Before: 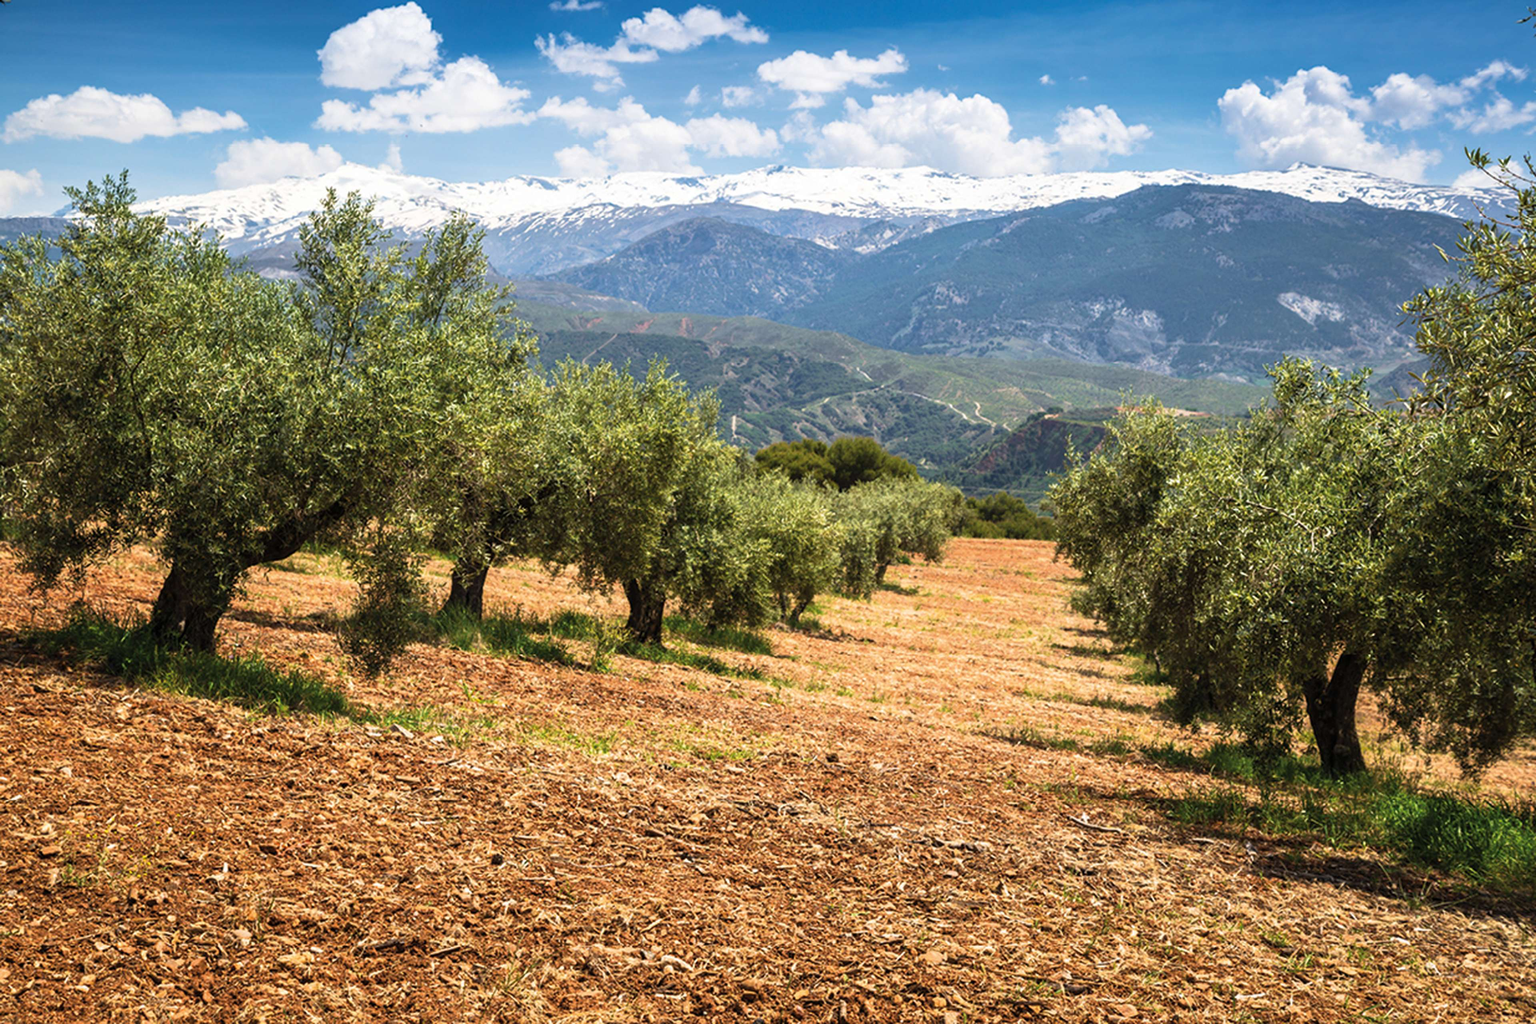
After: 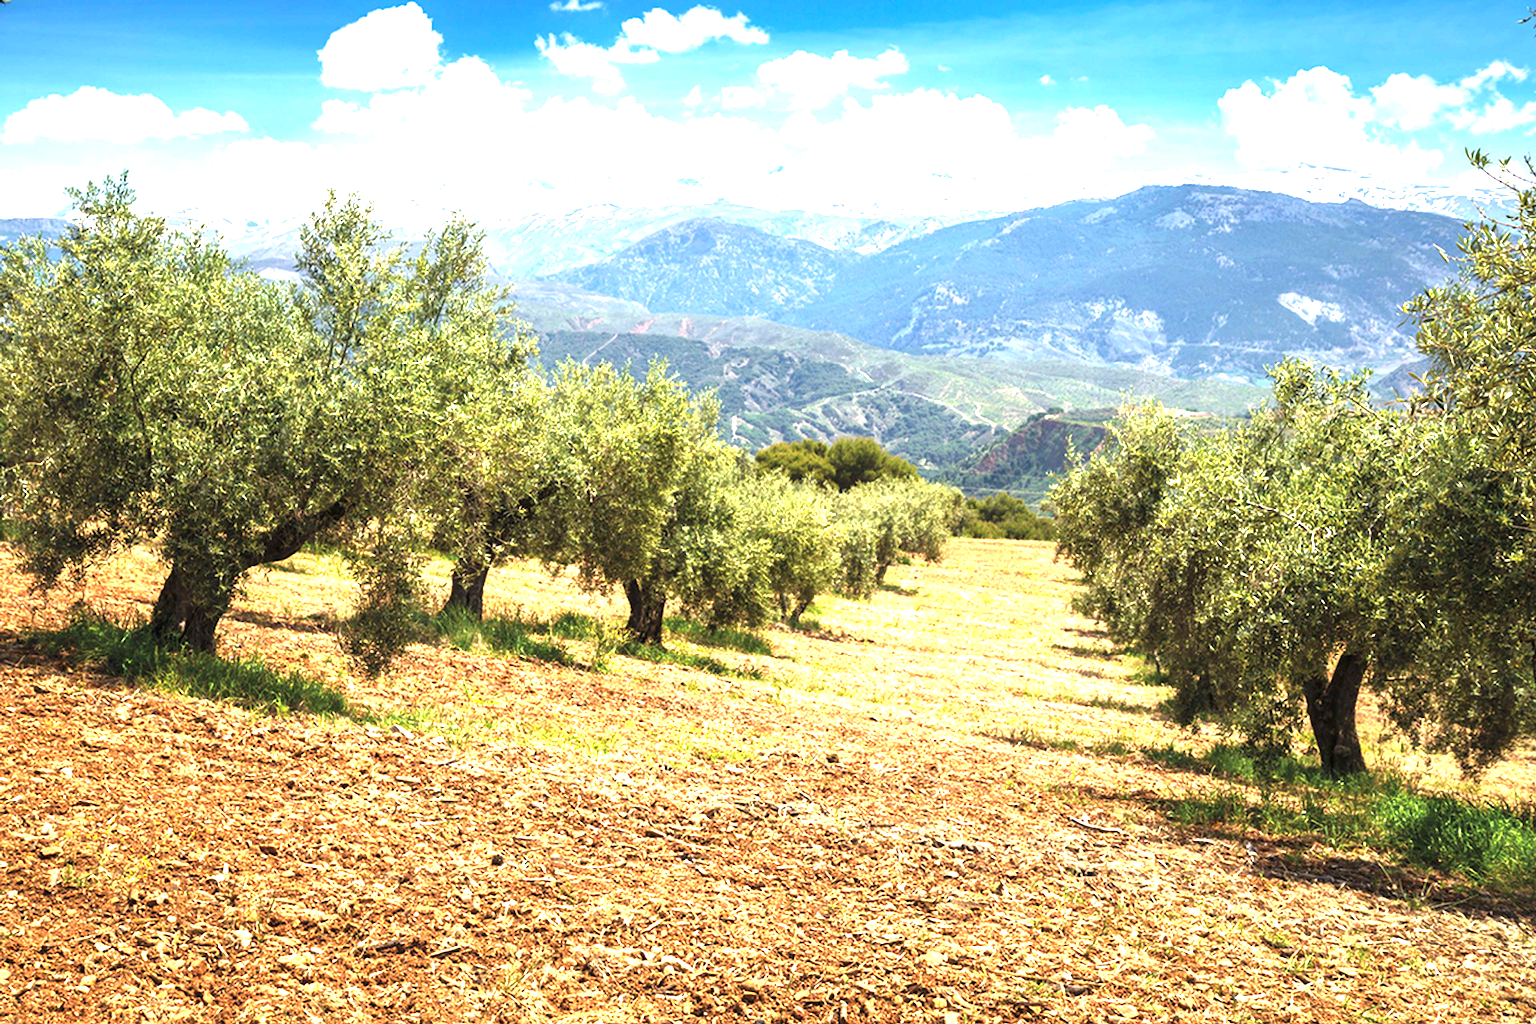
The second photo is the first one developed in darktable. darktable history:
exposure: black level correction 0, exposure 1.46 EV, compensate highlight preservation false
